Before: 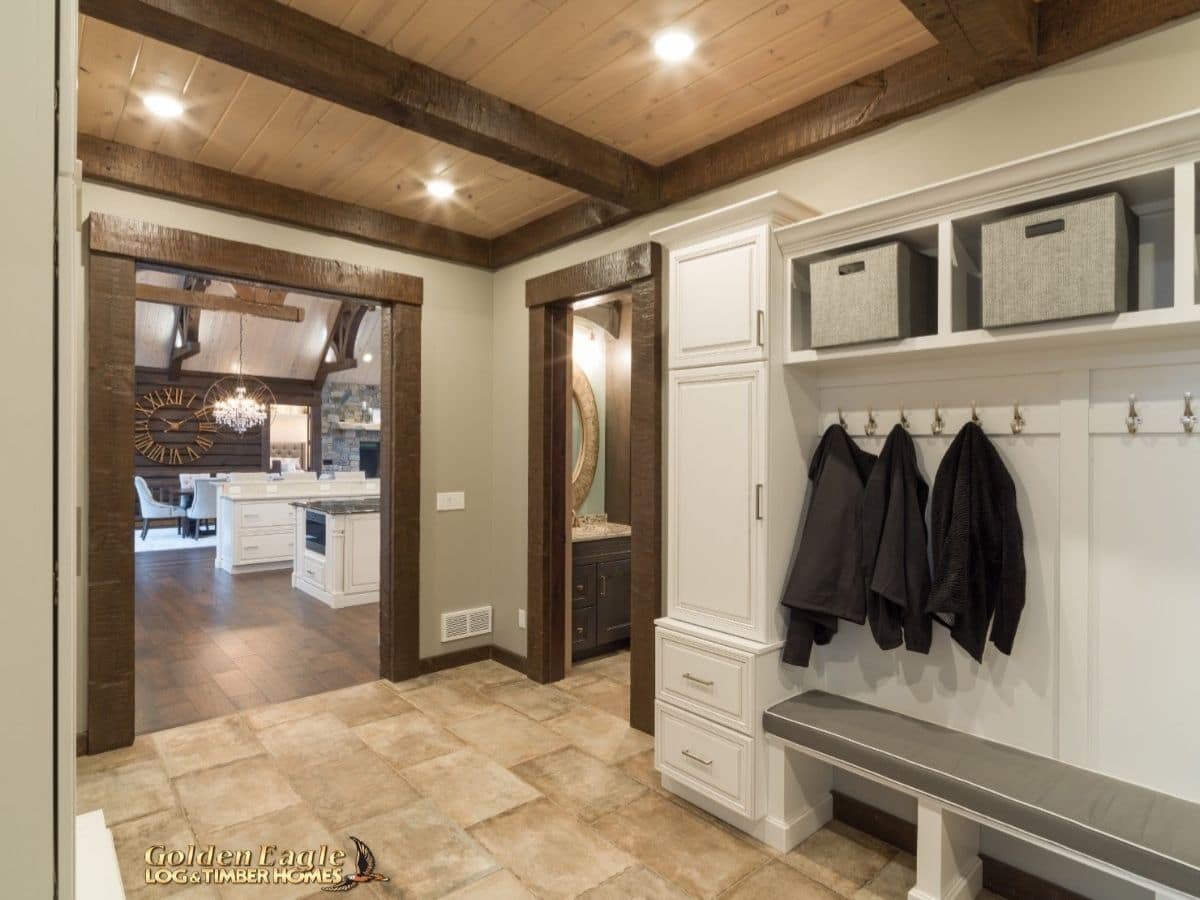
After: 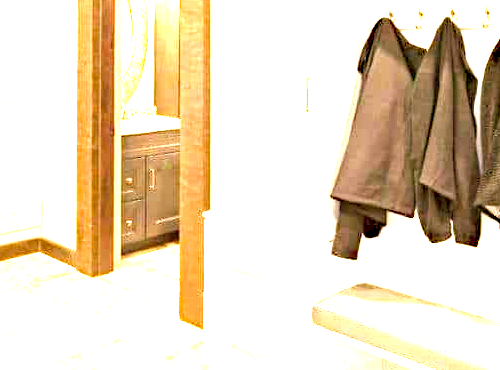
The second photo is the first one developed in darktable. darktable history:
color correction: highlights a* 9, highlights b* 14.98, shadows a* -0.481, shadows b* 26.29
exposure: black level correction 0, exposure 3.934 EV, compensate highlight preservation false
haze removal: adaptive false
crop: left 37.614%, top 45.321%, right 20.692%, bottom 13.519%
